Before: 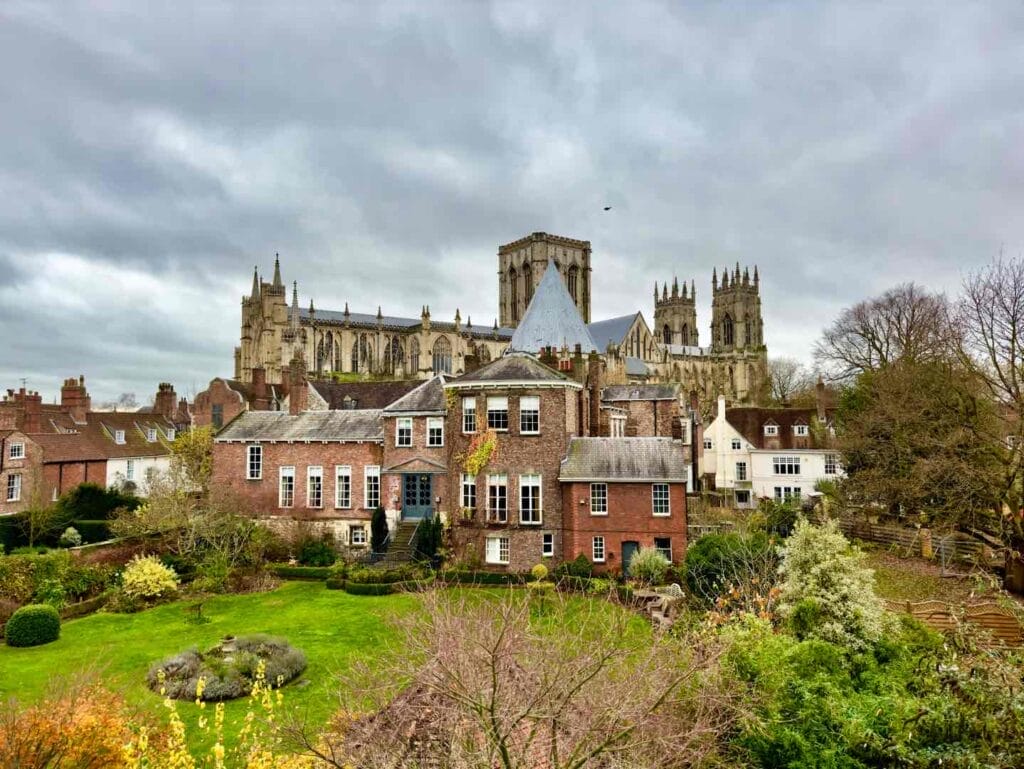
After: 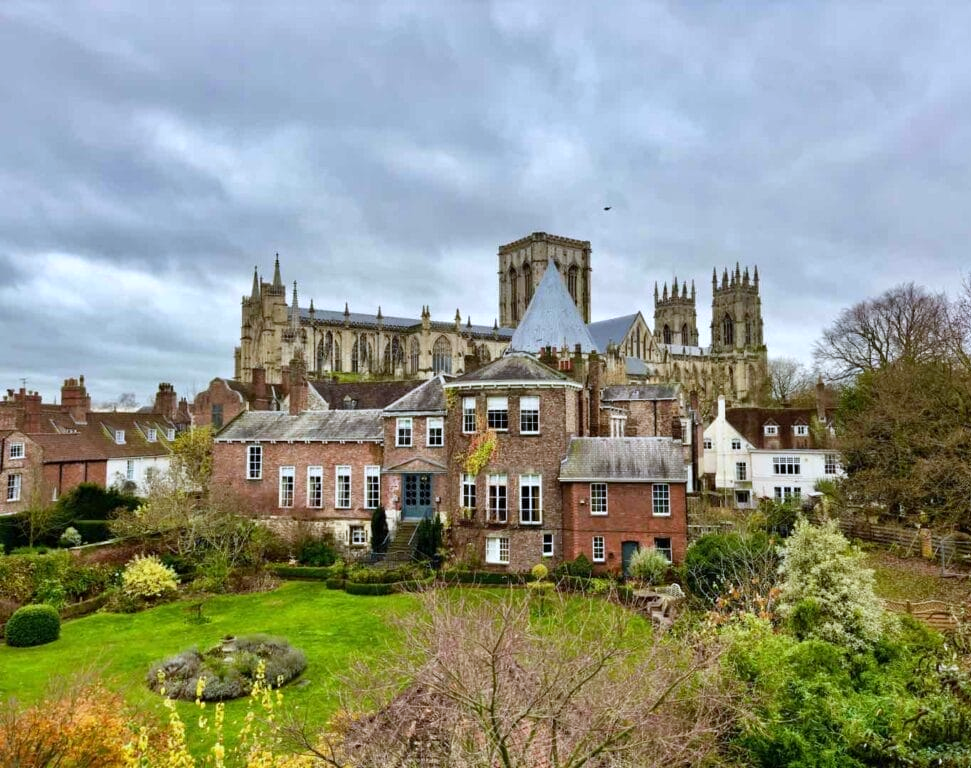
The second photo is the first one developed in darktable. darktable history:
crop and rotate: right 5.167%
white balance: red 0.954, blue 1.079
